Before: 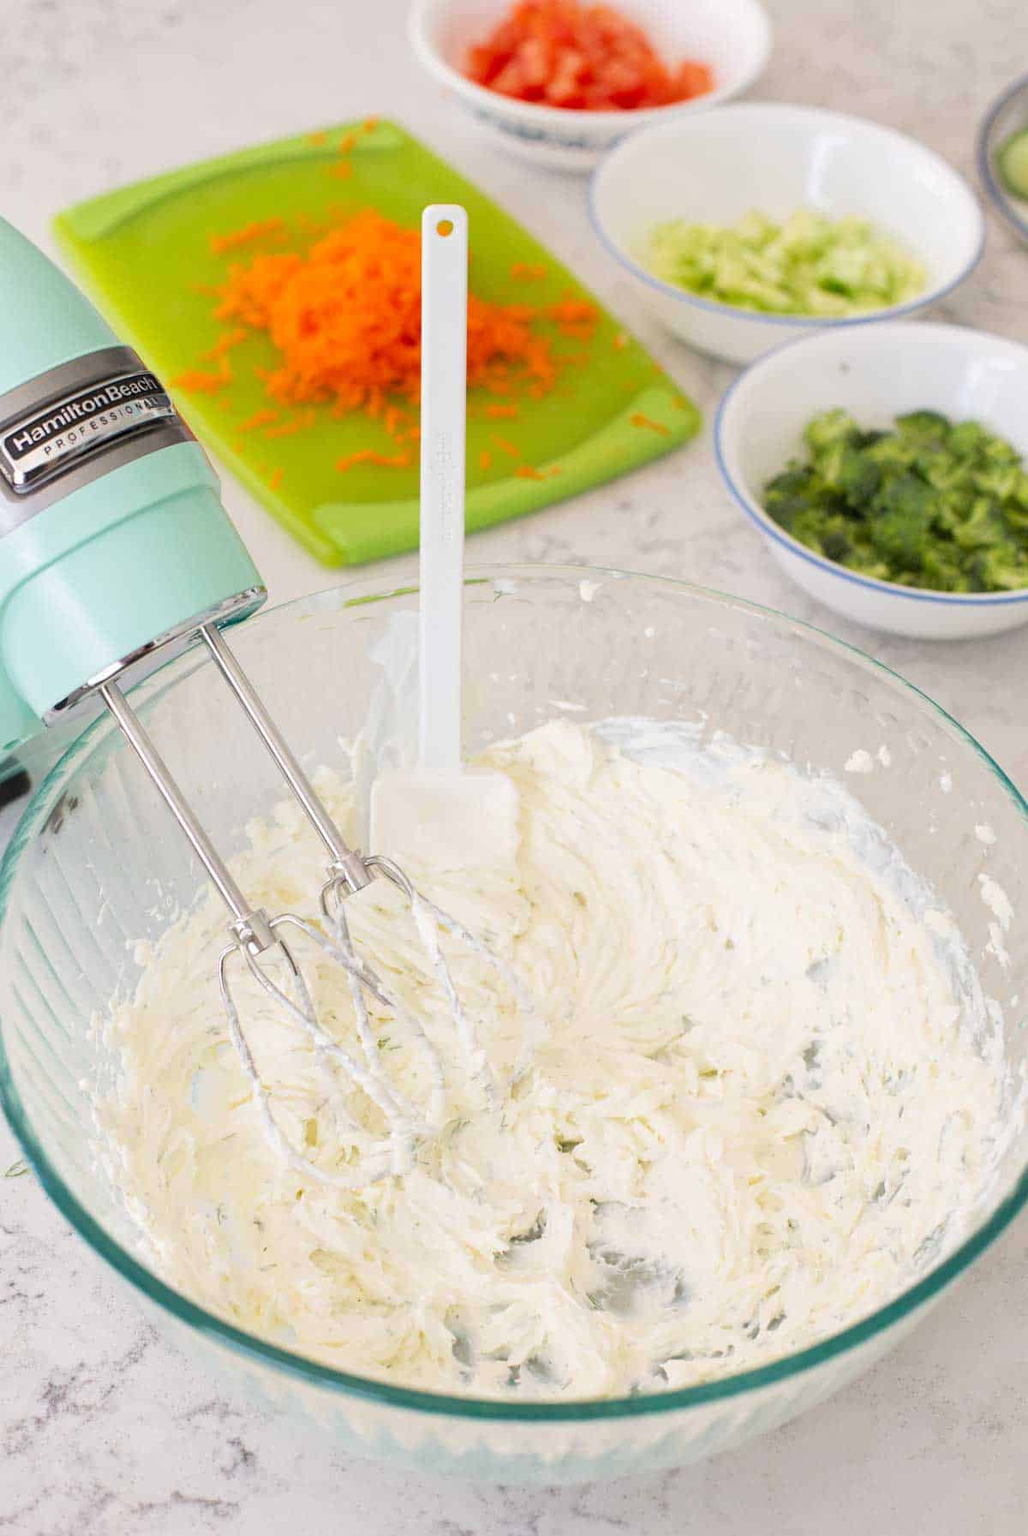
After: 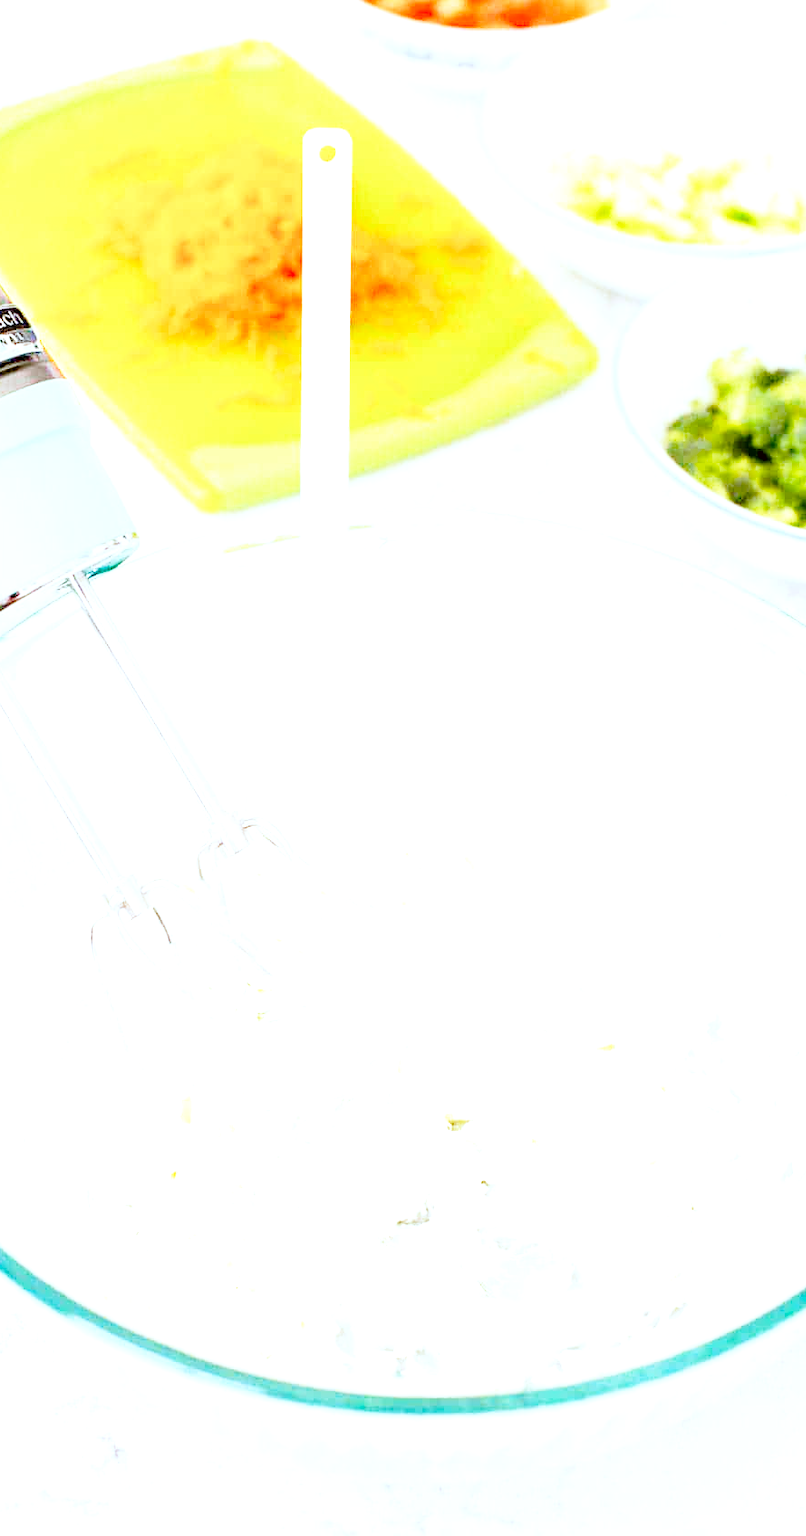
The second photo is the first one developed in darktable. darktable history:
color balance rgb: linear chroma grading › shadows 19.112%, linear chroma grading › highlights 3.64%, linear chroma grading › mid-tones 10.232%, perceptual saturation grading › global saturation 0.533%
base curve: curves: ch0 [(0, 0) (0.028, 0.03) (0.121, 0.232) (0.46, 0.748) (0.859, 0.968) (1, 1)], preserve colors none
exposure: black level correction 0.009, exposure 1.437 EV, compensate exposure bias true, compensate highlight preservation false
color correction: highlights a* -3.19, highlights b* -6.72, shadows a* 3.02, shadows b* 5.25
crop and rotate: left 13.224%, top 5.43%, right 12.602%
